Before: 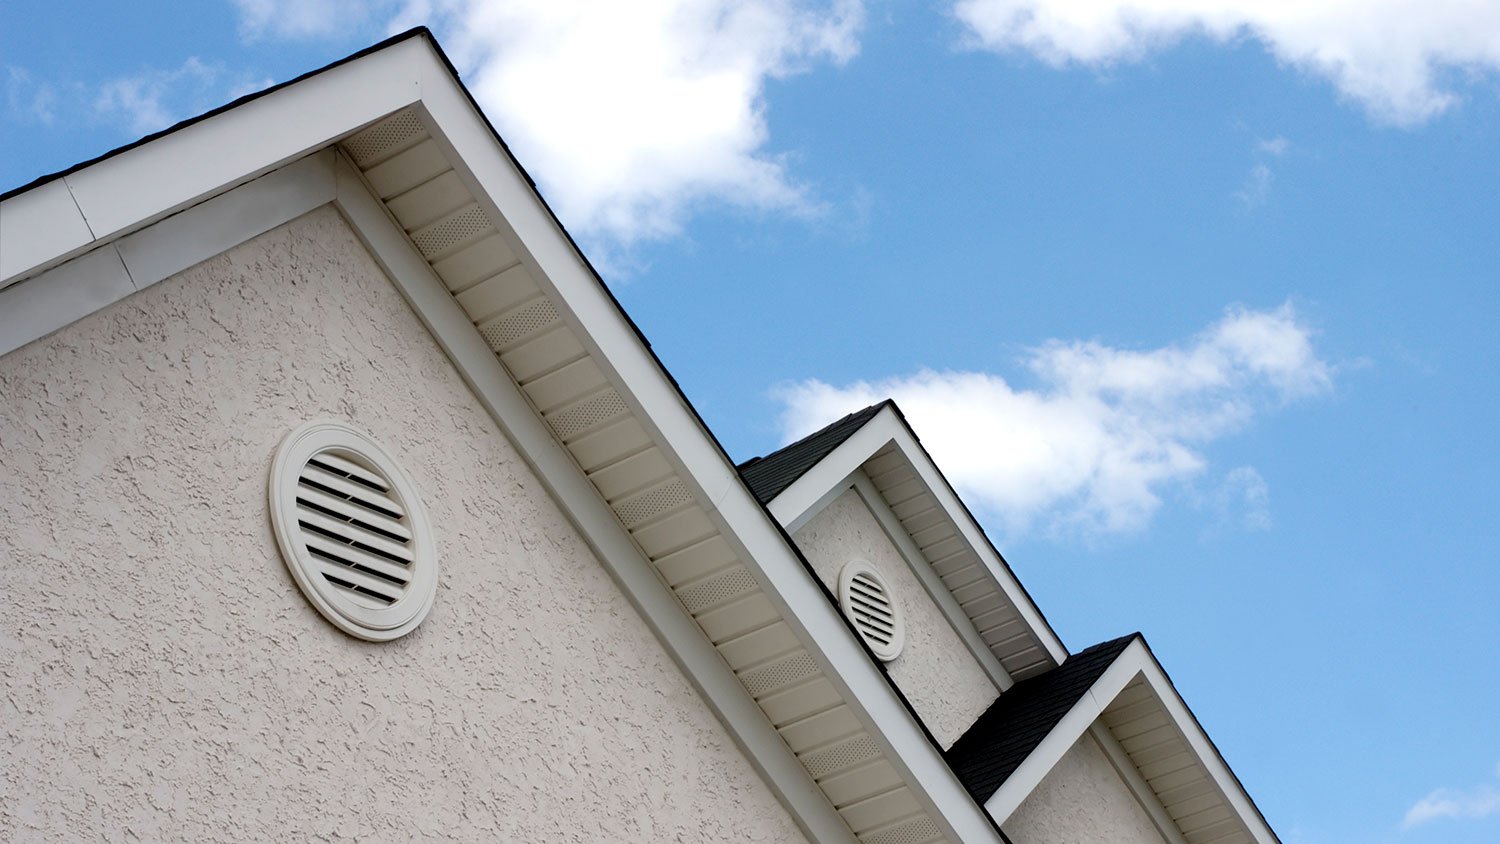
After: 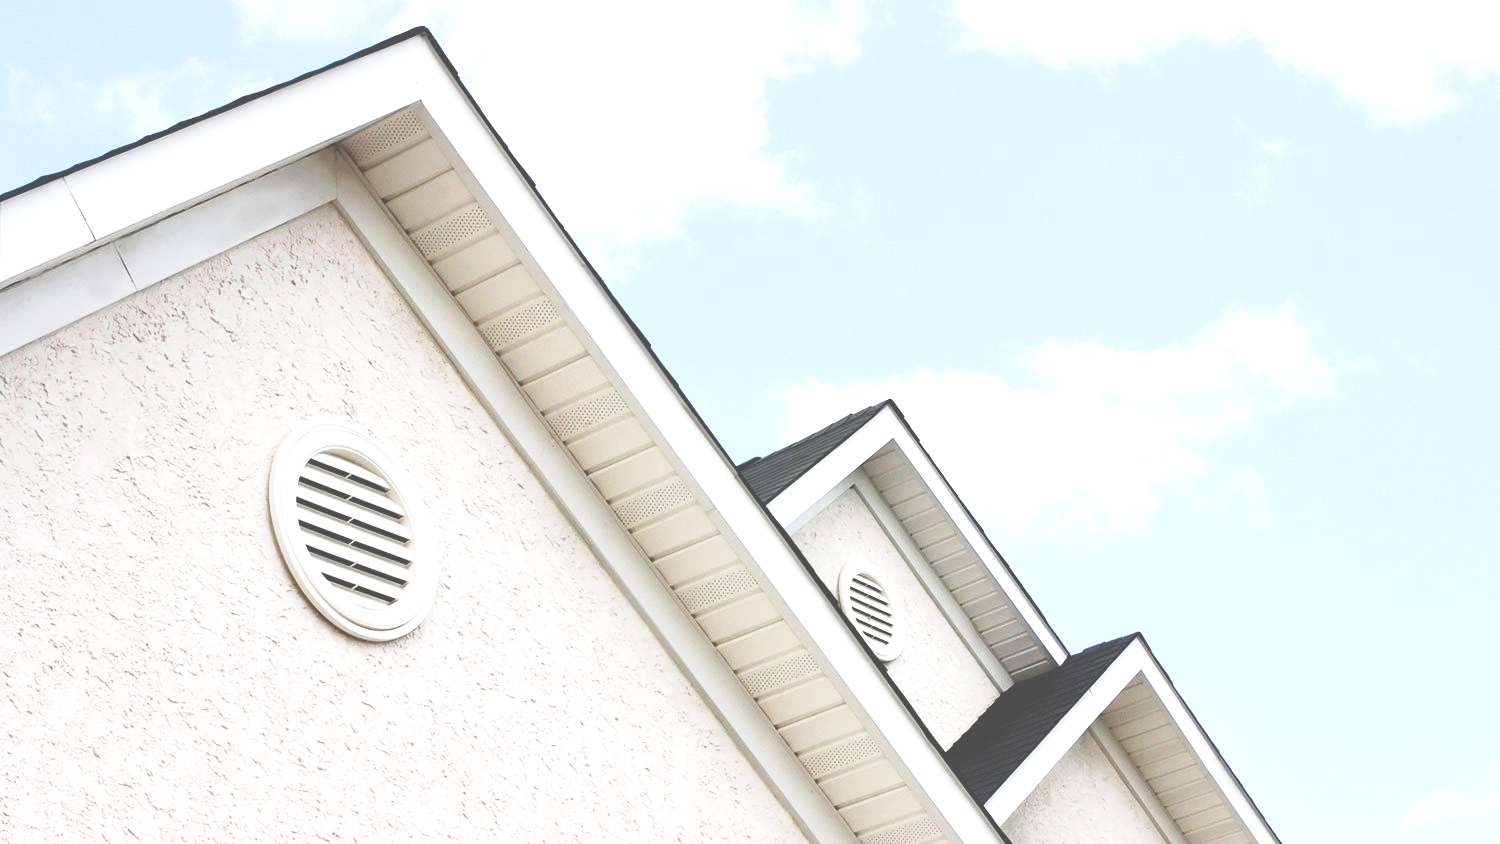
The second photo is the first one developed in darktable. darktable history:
exposure: black level correction -0.023, exposure 1.393 EV, compensate highlight preservation false
local contrast: mode bilateral grid, contrast 20, coarseness 50, detail 120%, midtone range 0.2
tone curve: curves: ch0 [(0, 0) (0.091, 0.077) (0.389, 0.458) (0.745, 0.82) (0.844, 0.908) (0.909, 0.942) (1, 0.973)]; ch1 [(0, 0) (0.437, 0.404) (0.5, 0.5) (0.529, 0.55) (0.58, 0.6) (0.616, 0.649) (1, 1)]; ch2 [(0, 0) (0.442, 0.415) (0.5, 0.5) (0.535, 0.557) (0.585, 0.62) (1, 1)], preserve colors none
